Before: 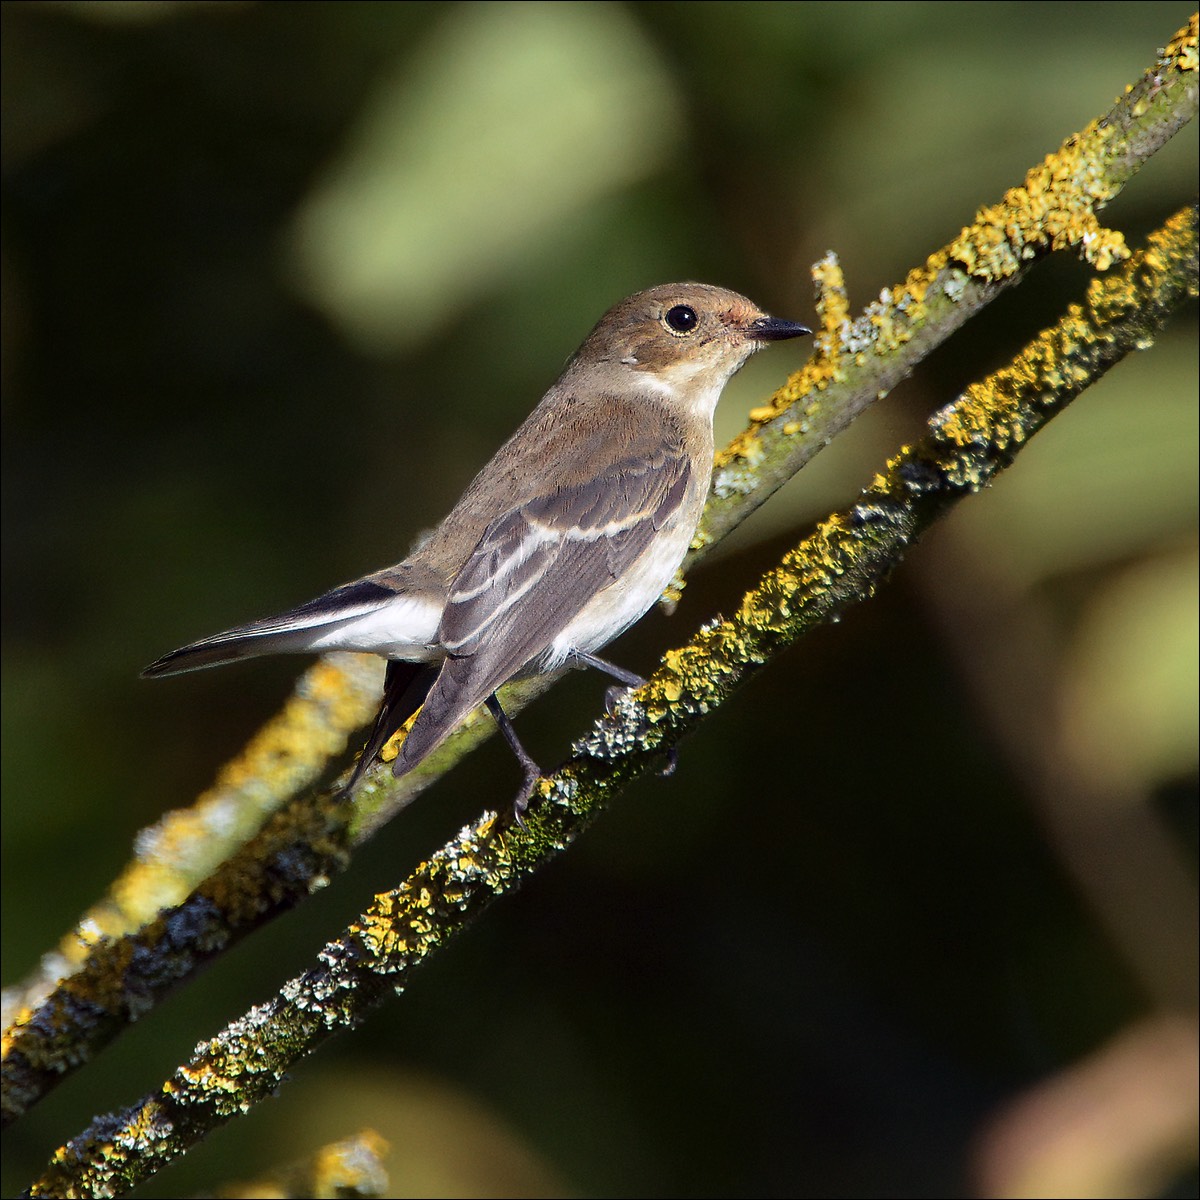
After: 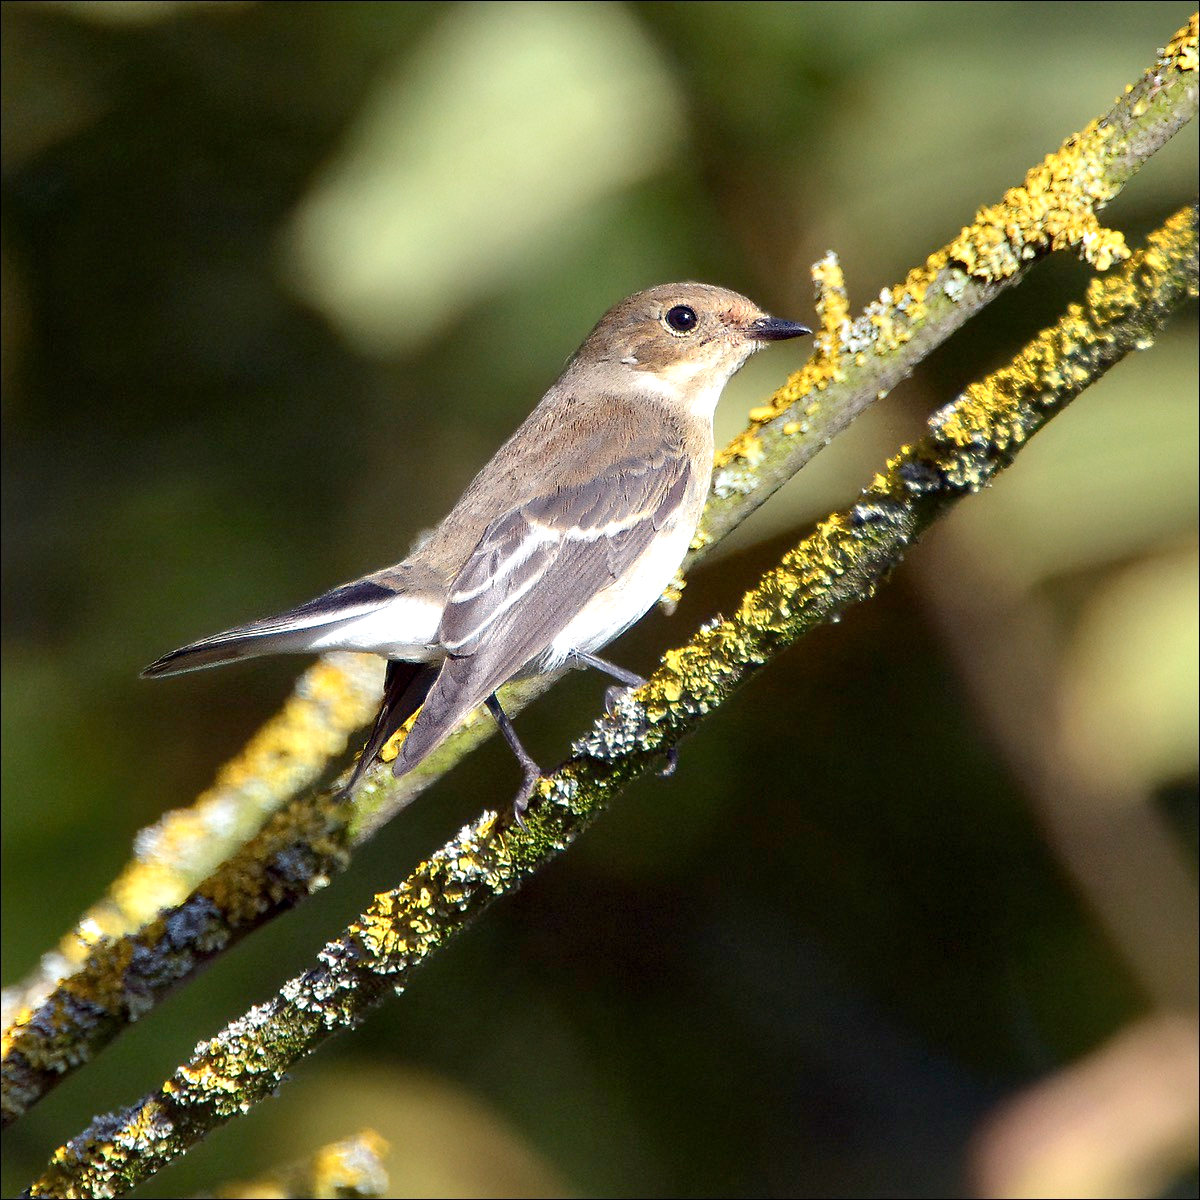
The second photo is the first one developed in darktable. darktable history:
exposure: exposure 0.566 EV, compensate highlight preservation false
tone equalizer: -7 EV 0.18 EV, -6 EV 0.12 EV, -5 EV 0.08 EV, -4 EV 0.04 EV, -2 EV -0.02 EV, -1 EV -0.04 EV, +0 EV -0.06 EV, luminance estimator HSV value / RGB max
